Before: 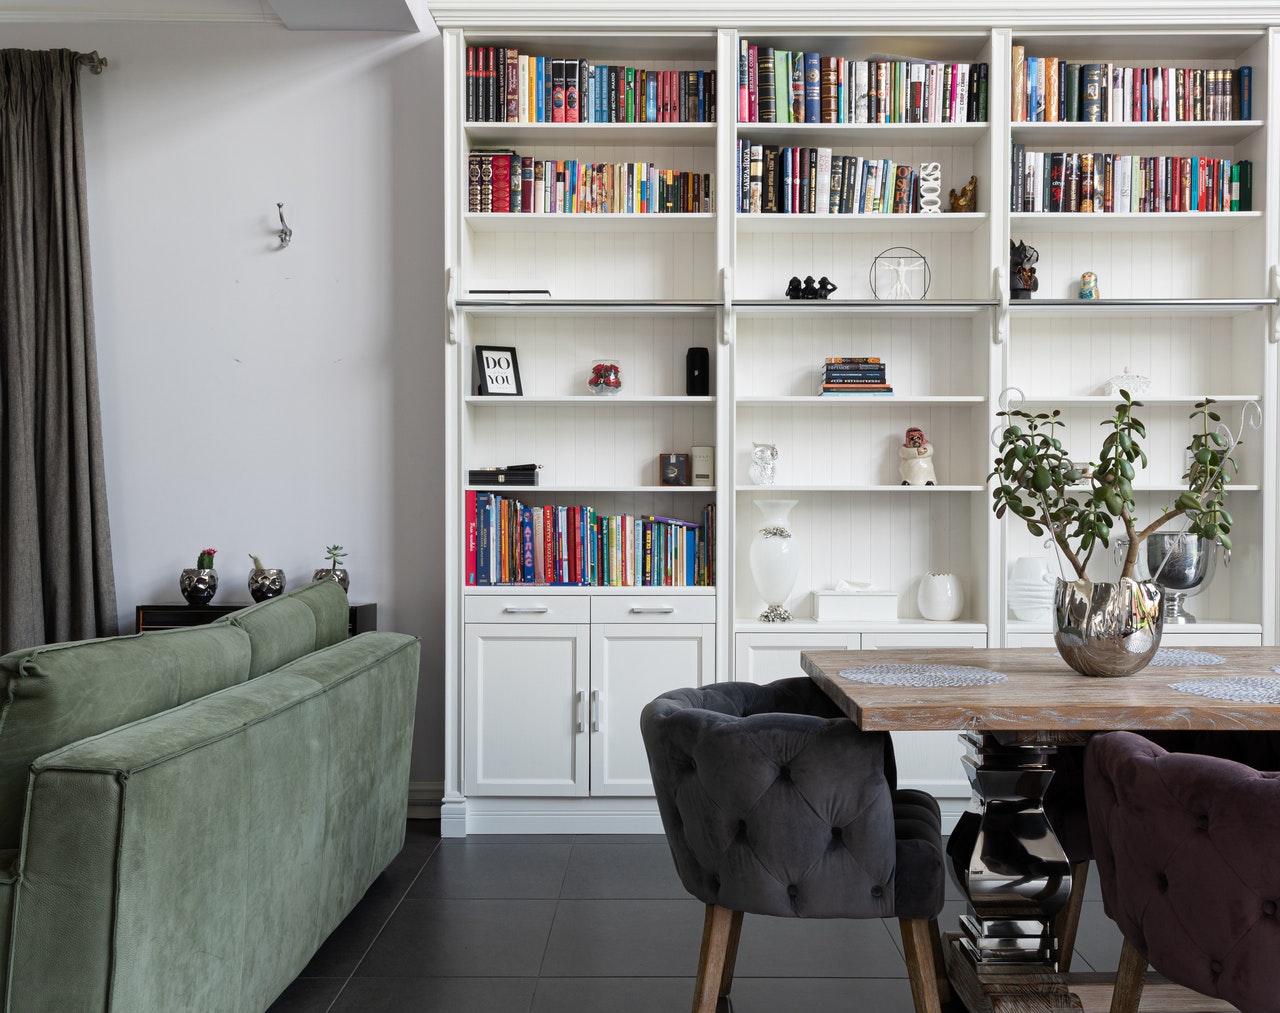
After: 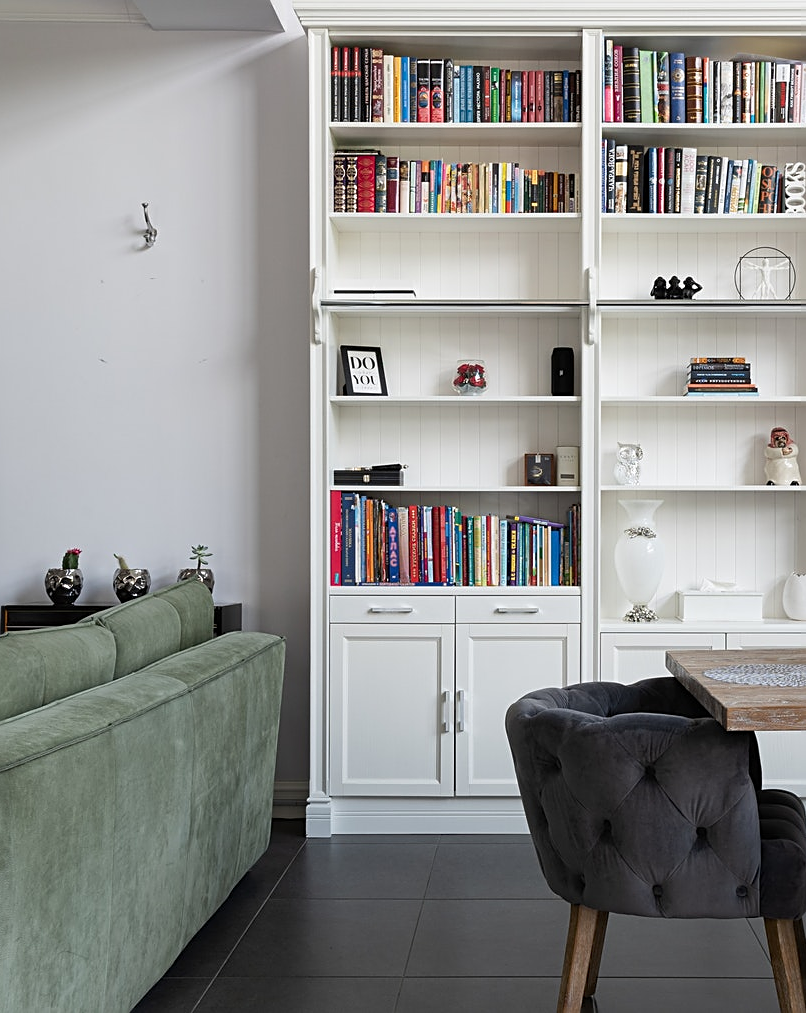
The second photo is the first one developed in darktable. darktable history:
crop: left 10.618%, right 26.396%
sharpen: on, module defaults
